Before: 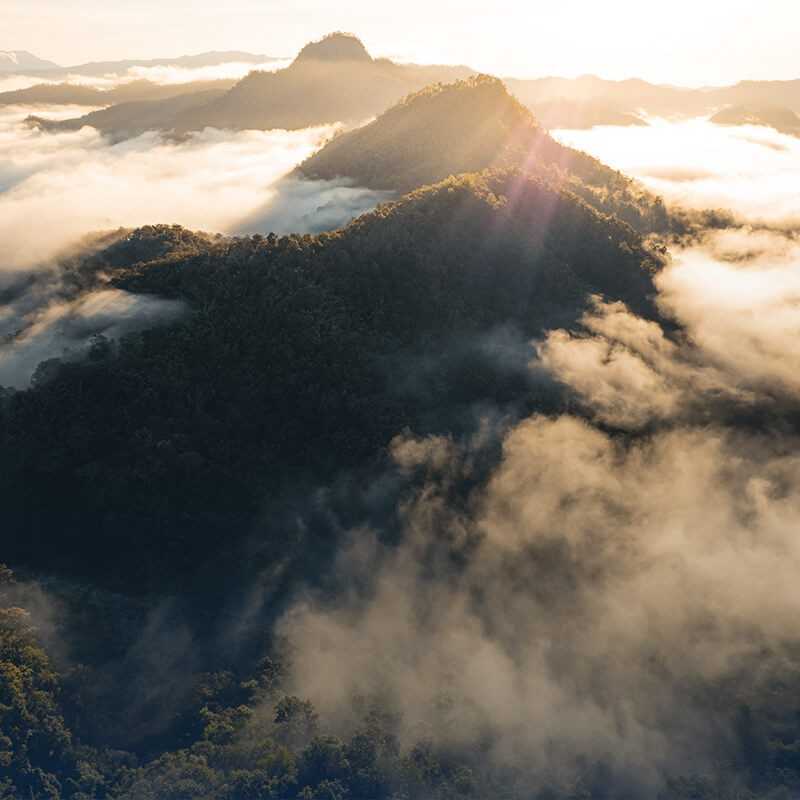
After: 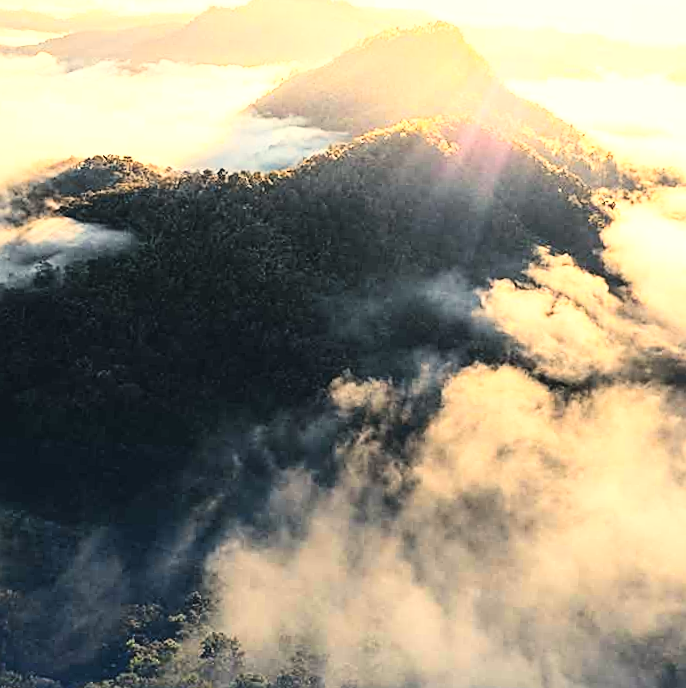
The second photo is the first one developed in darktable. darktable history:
crop and rotate: angle -2.87°, left 5.226%, top 5.229%, right 4.733%, bottom 4.494%
color balance rgb: highlights gain › chroma 3.066%, highlights gain › hue 75.76°, perceptual saturation grading › global saturation 0.209%
exposure: exposure 0.29 EV, compensate highlight preservation false
sharpen: amount 0.543
base curve: curves: ch0 [(0, 0.003) (0.001, 0.002) (0.006, 0.004) (0.02, 0.022) (0.048, 0.086) (0.094, 0.234) (0.162, 0.431) (0.258, 0.629) (0.385, 0.8) (0.548, 0.918) (0.751, 0.988) (1, 1)], preserve colors average RGB
